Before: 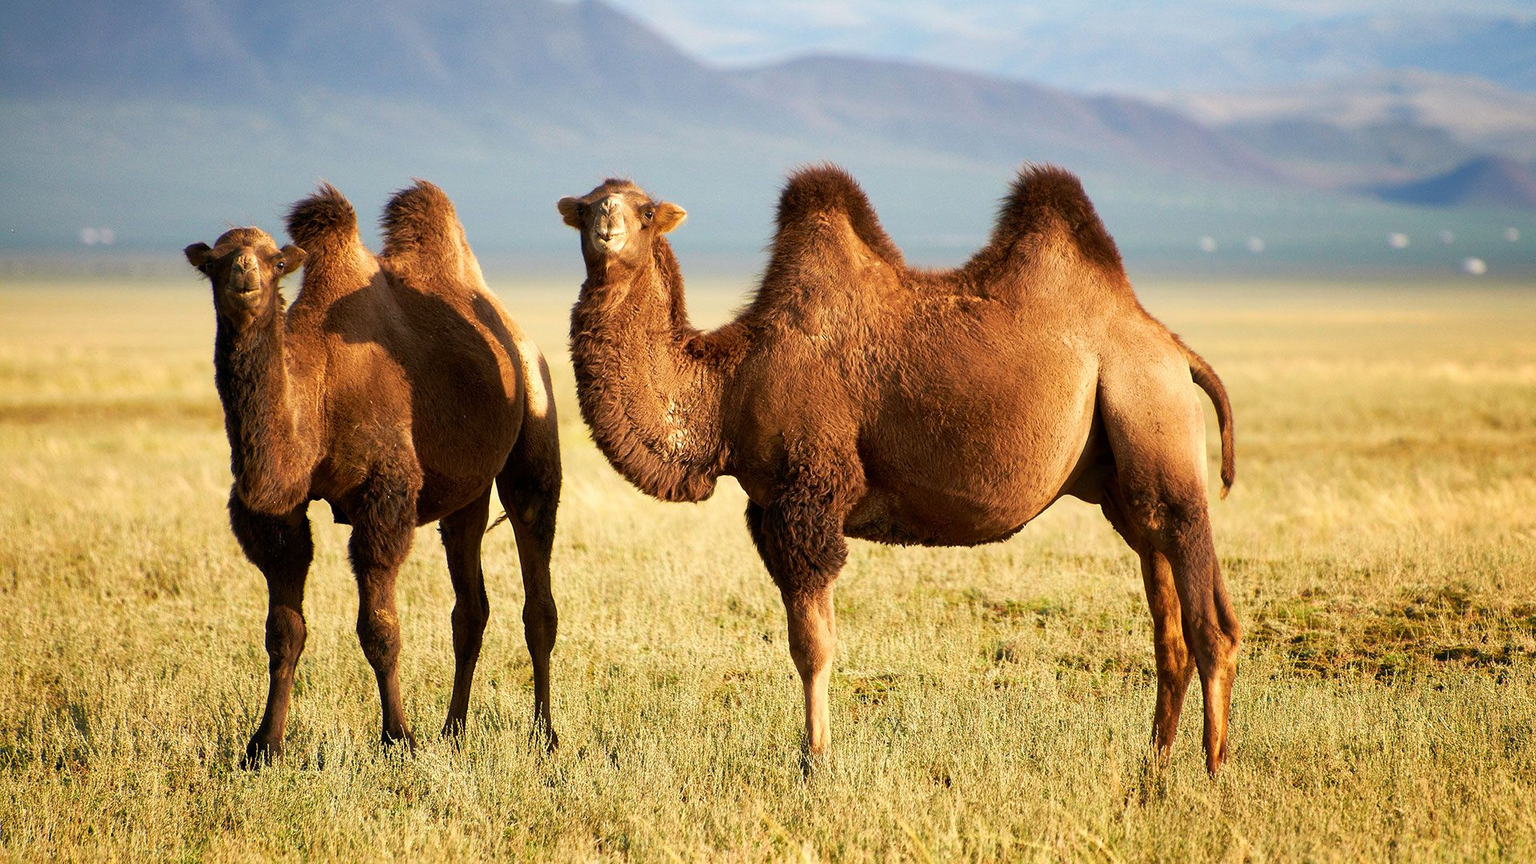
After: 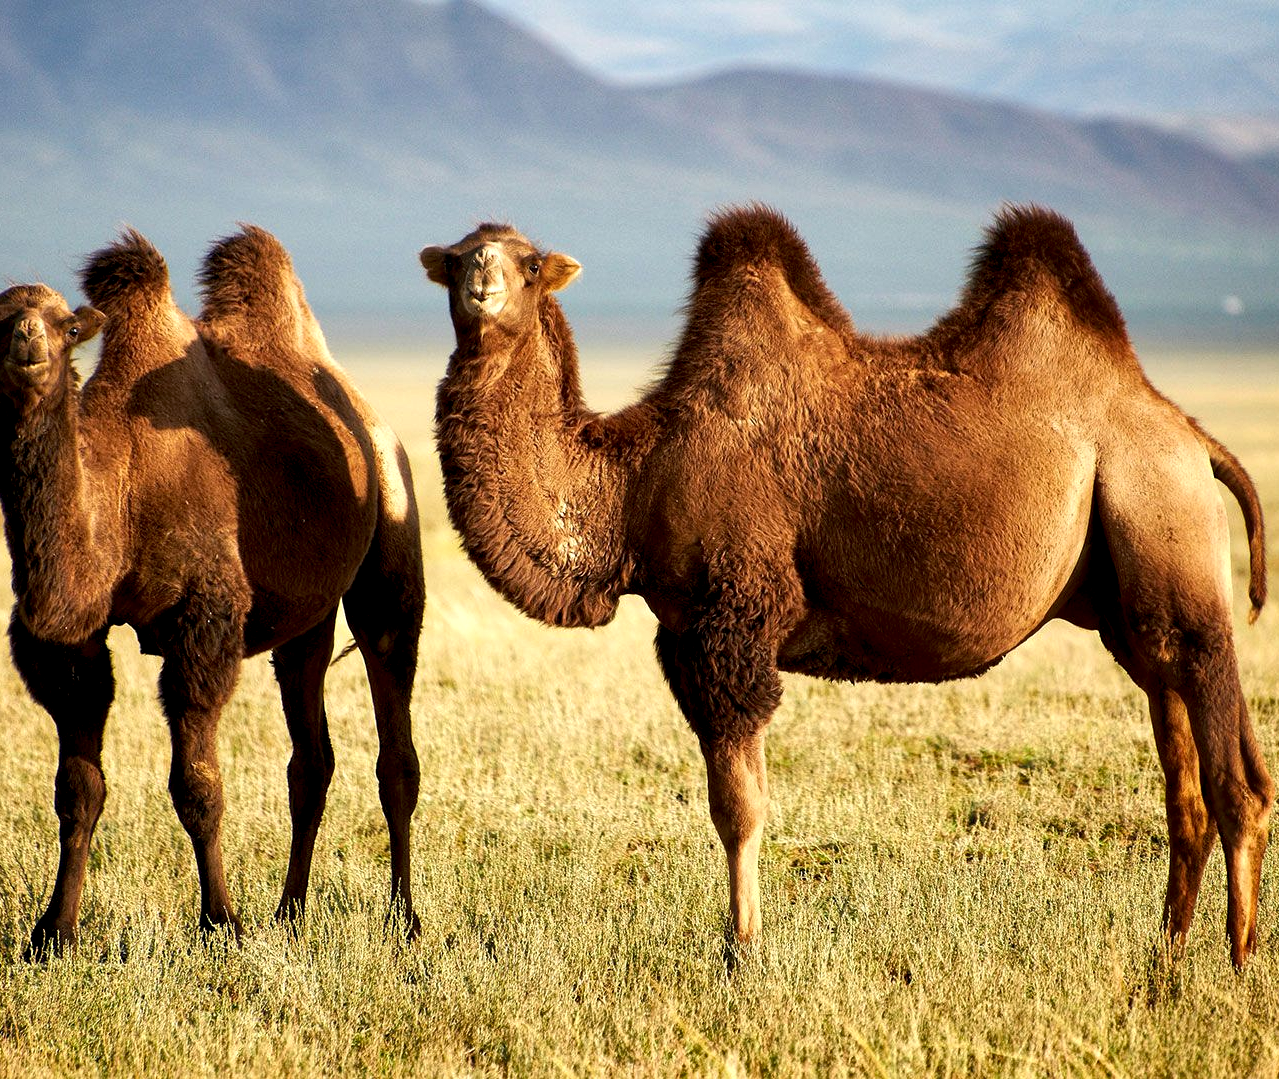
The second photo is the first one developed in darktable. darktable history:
crop and rotate: left 14.436%, right 18.898%
local contrast: highlights 123%, shadows 126%, detail 140%, midtone range 0.254
shadows and highlights: radius 264.75, soften with gaussian
